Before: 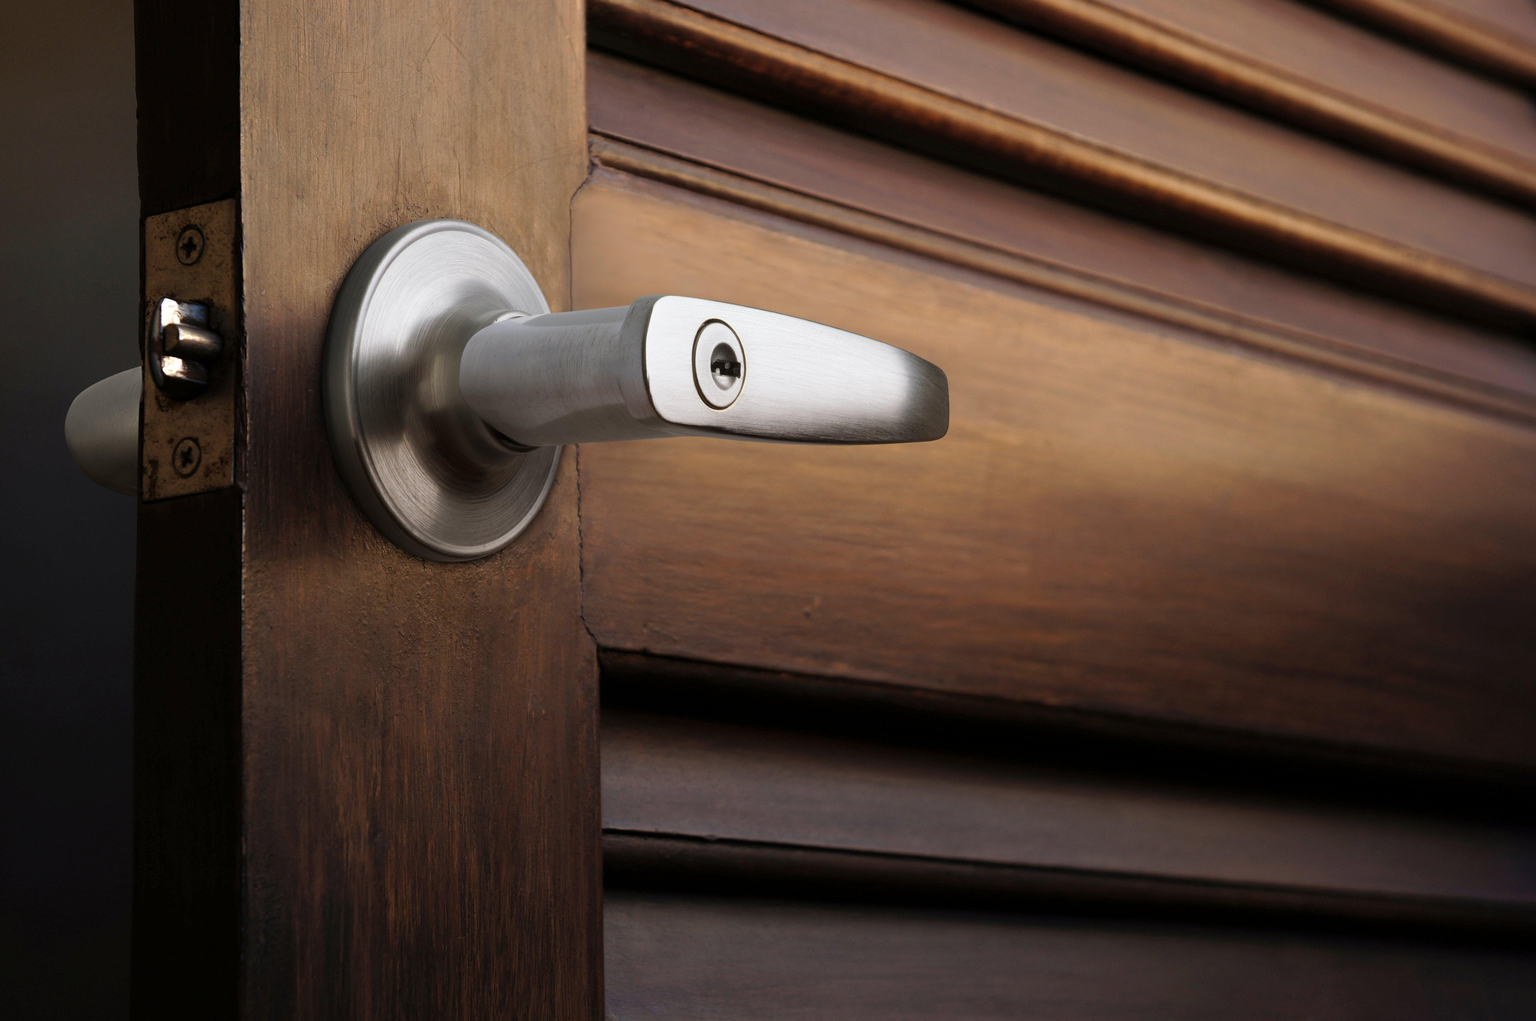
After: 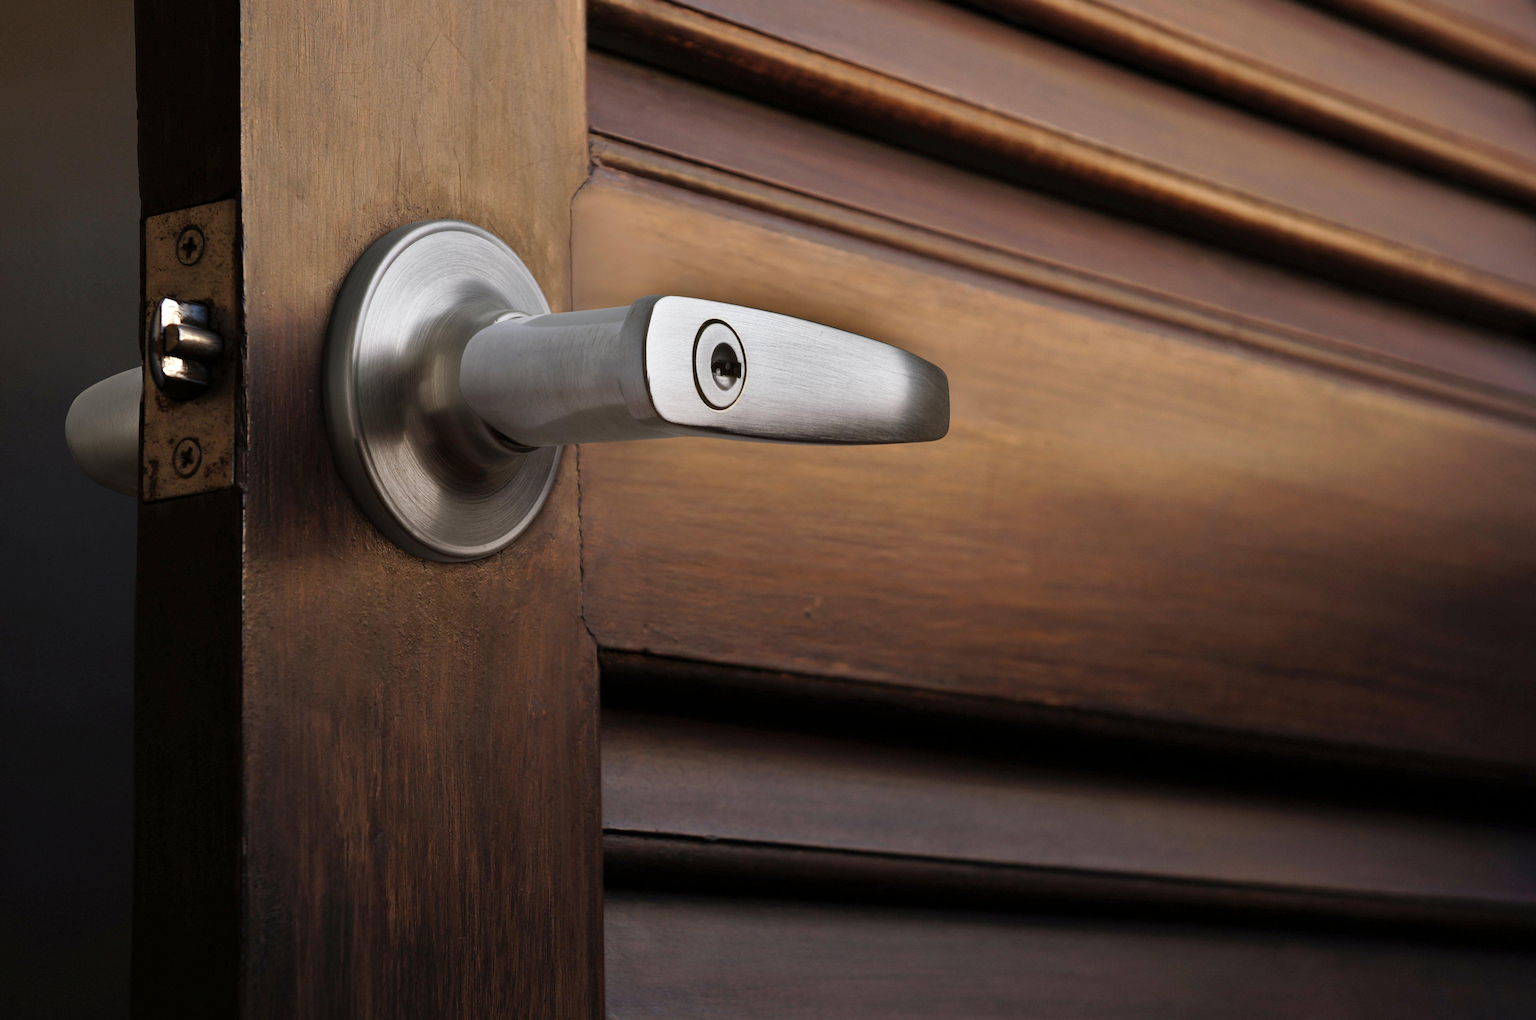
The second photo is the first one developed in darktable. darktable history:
shadows and highlights: shadows 20.91, highlights -82.73, soften with gaussian
